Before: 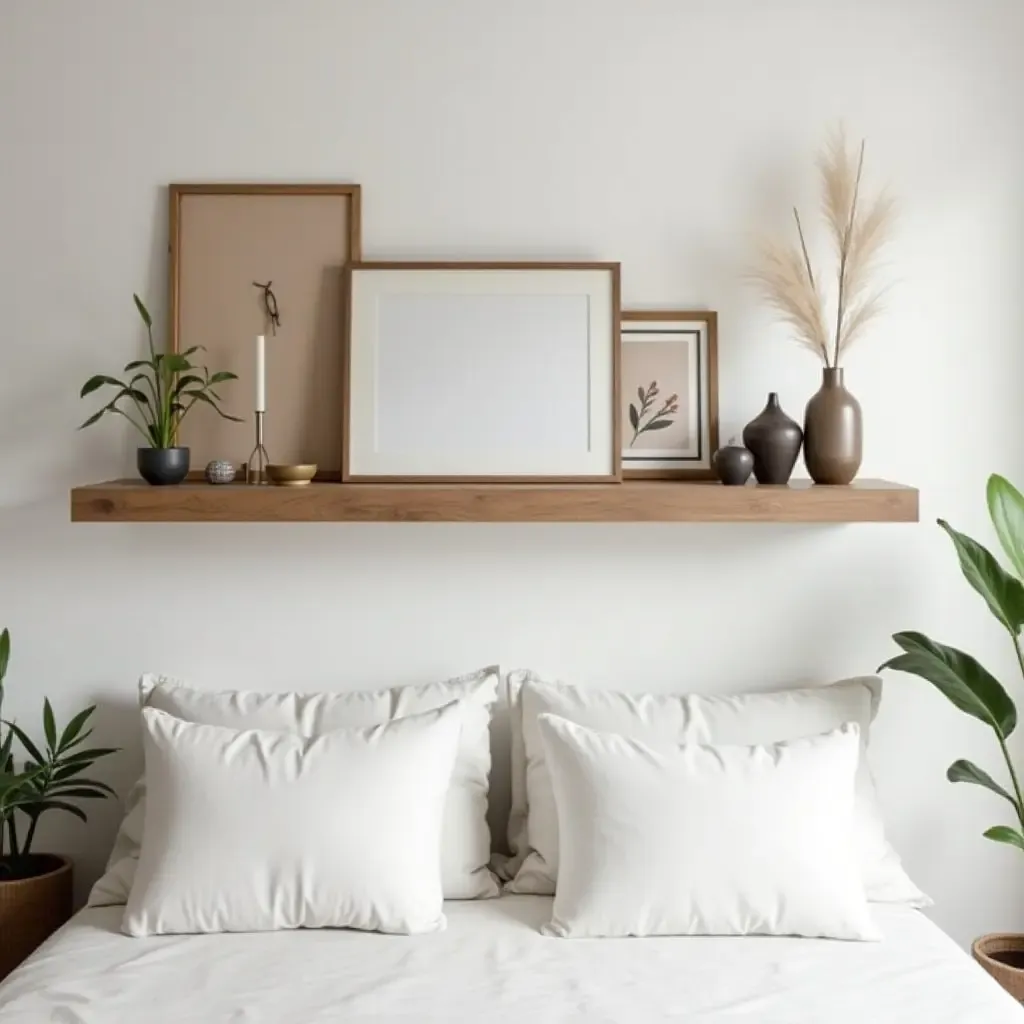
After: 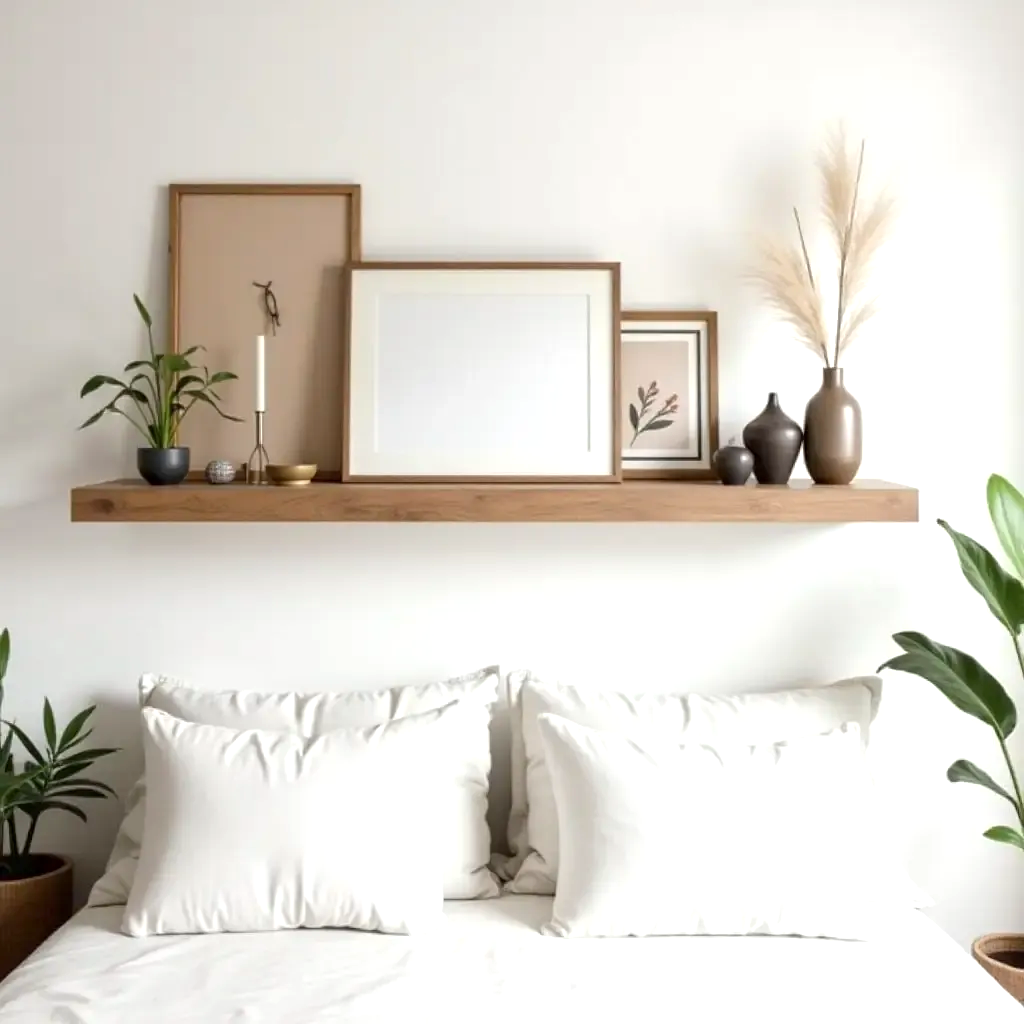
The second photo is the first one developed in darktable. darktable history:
exposure: black level correction 0.001, exposure 0.5 EV, compensate exposure bias true, compensate highlight preservation false
white balance: emerald 1
